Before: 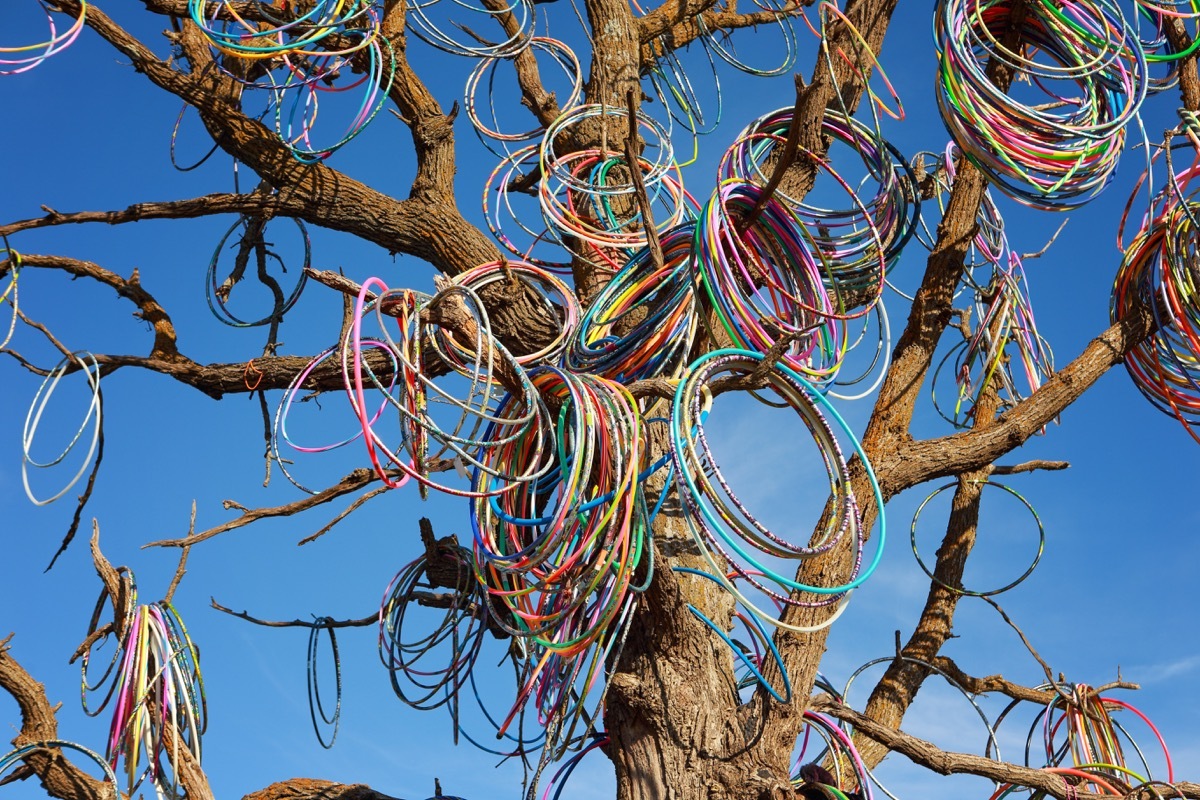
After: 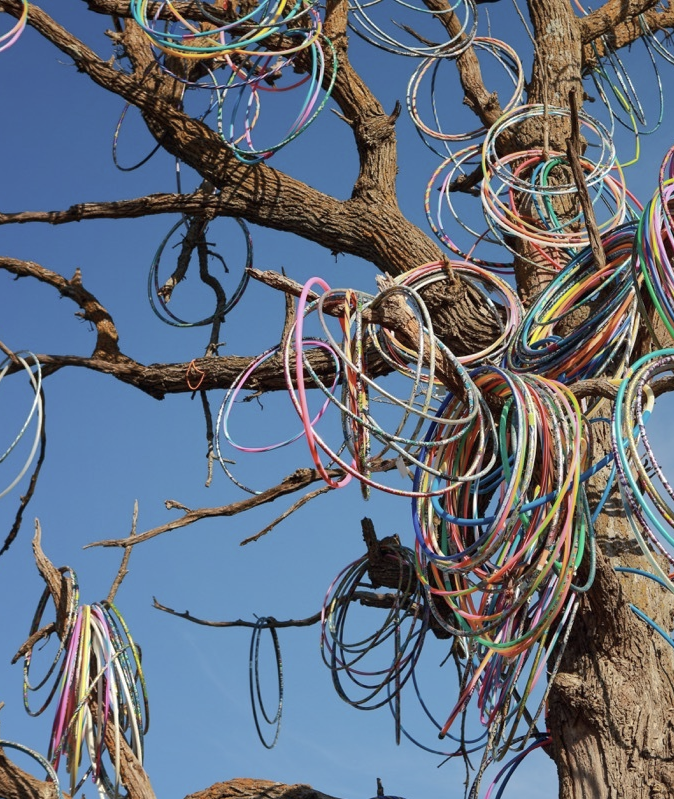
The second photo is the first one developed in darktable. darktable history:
shadows and highlights: shadows 39.83, highlights -60.11
crop: left 4.901%, right 38.914%
contrast brightness saturation: contrast 0.097, saturation -0.298
